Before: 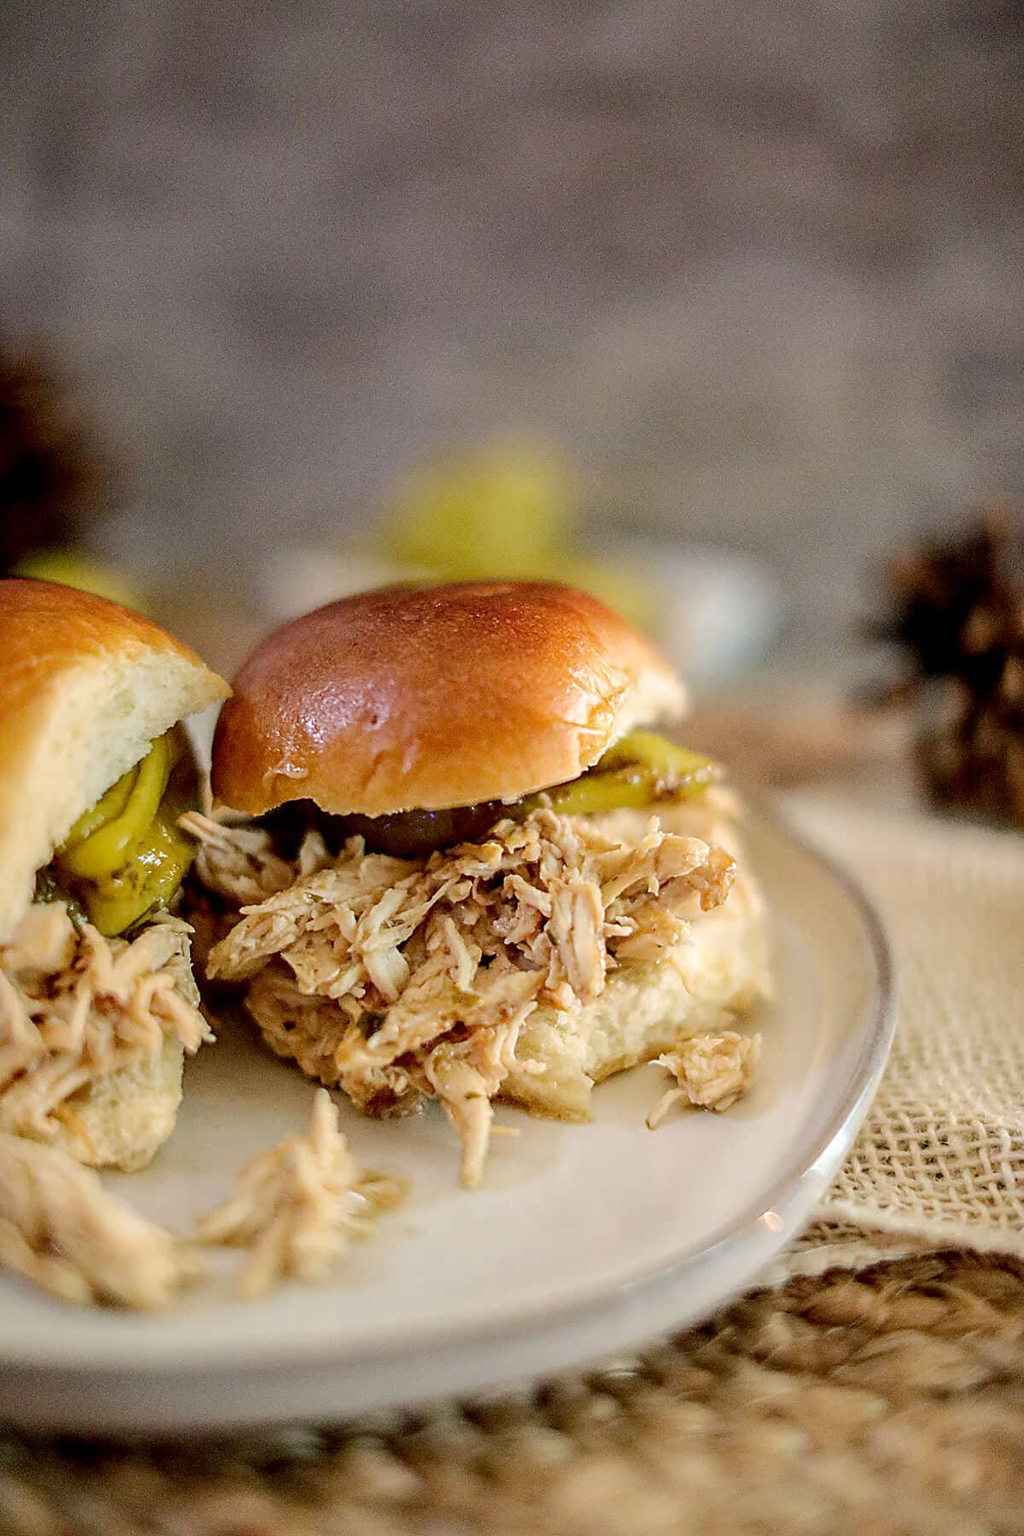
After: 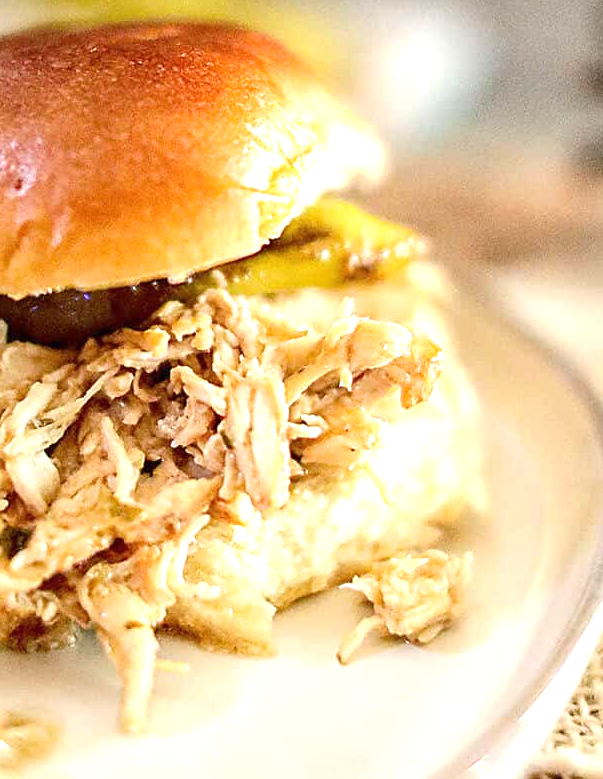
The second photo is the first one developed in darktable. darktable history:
exposure: black level correction 0, exposure 0.9 EV, compensate highlight preservation false
crop: left 35.03%, top 36.625%, right 14.663%, bottom 20.057%
